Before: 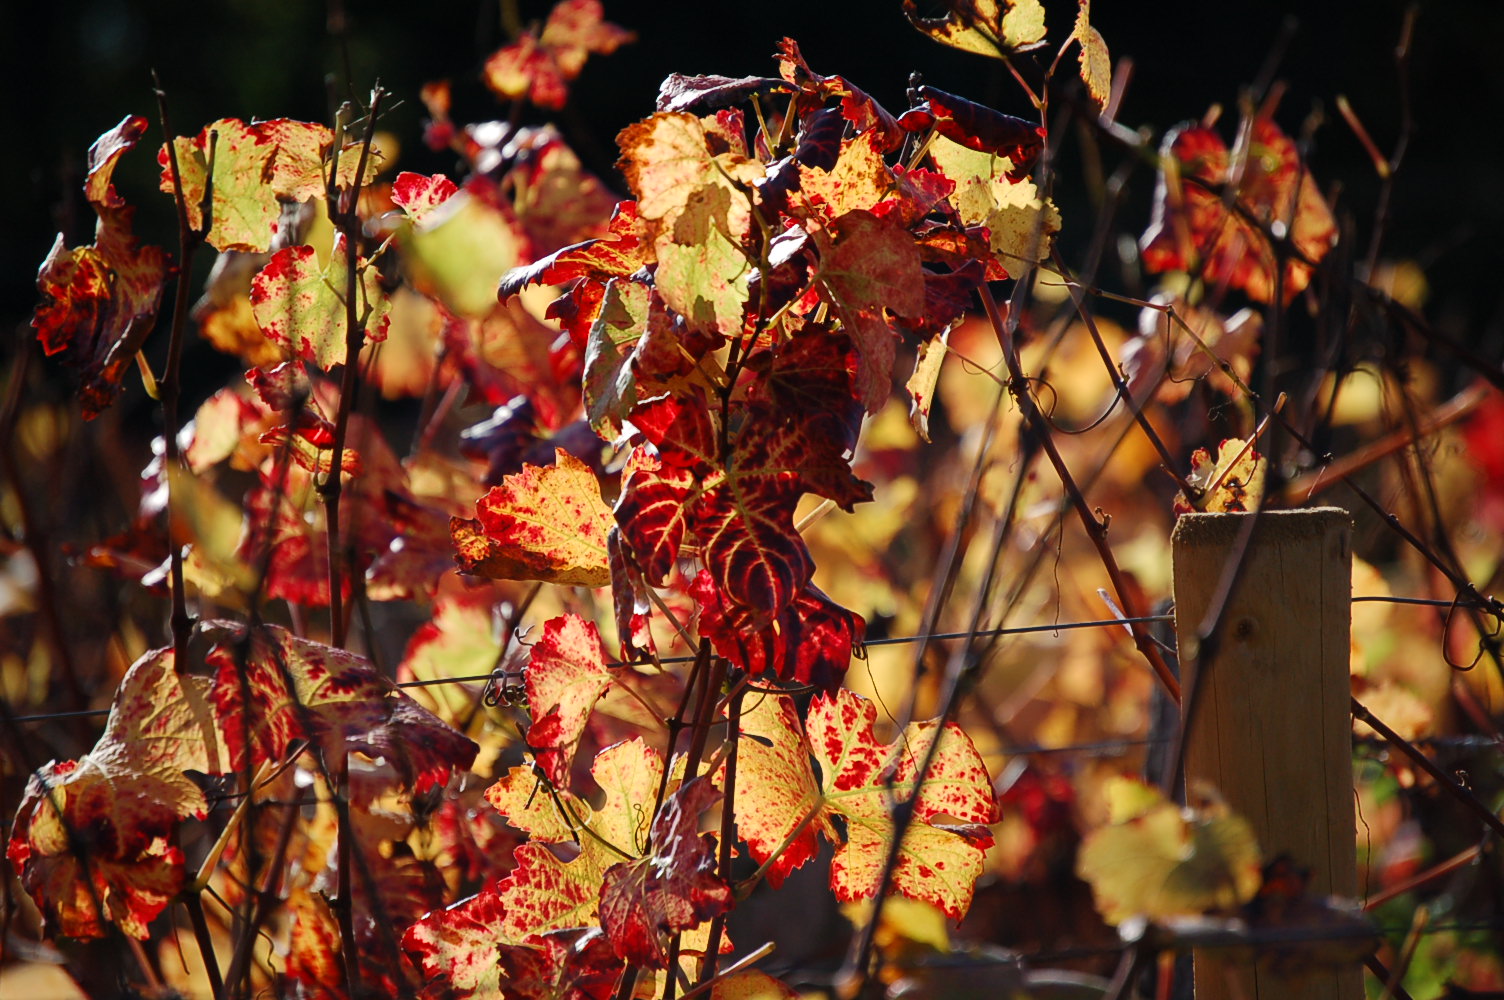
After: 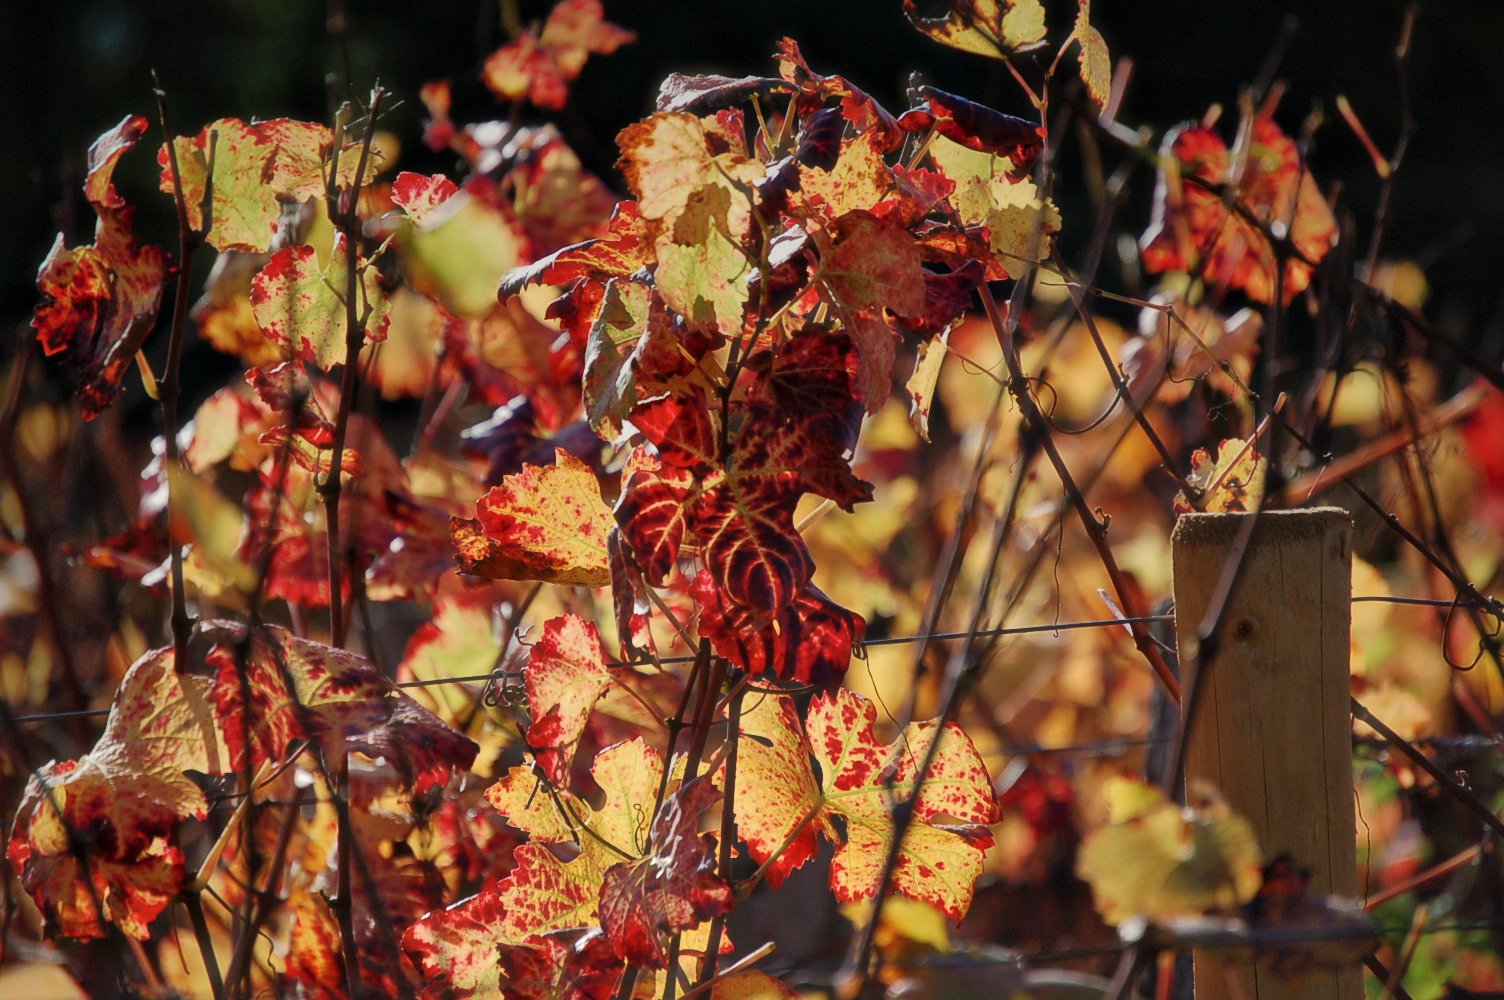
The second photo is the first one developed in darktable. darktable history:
local contrast: mode bilateral grid, contrast 30, coarseness 25, midtone range 0.2
haze removal: strength -0.1, adaptive false
shadows and highlights: on, module defaults
graduated density: on, module defaults
